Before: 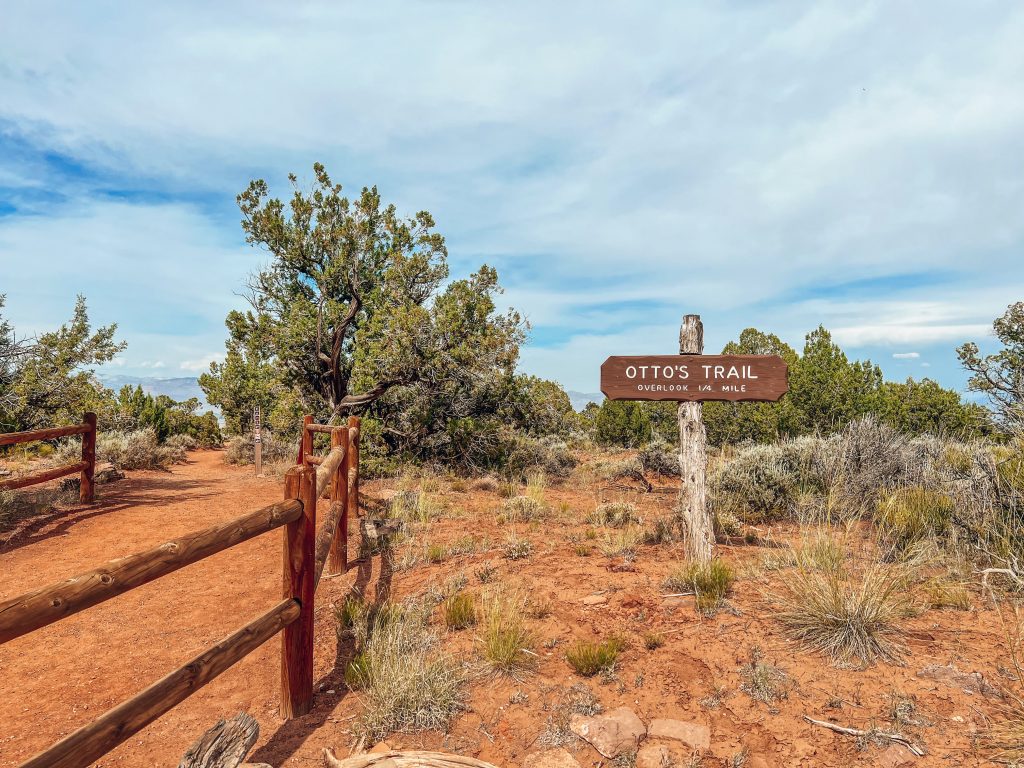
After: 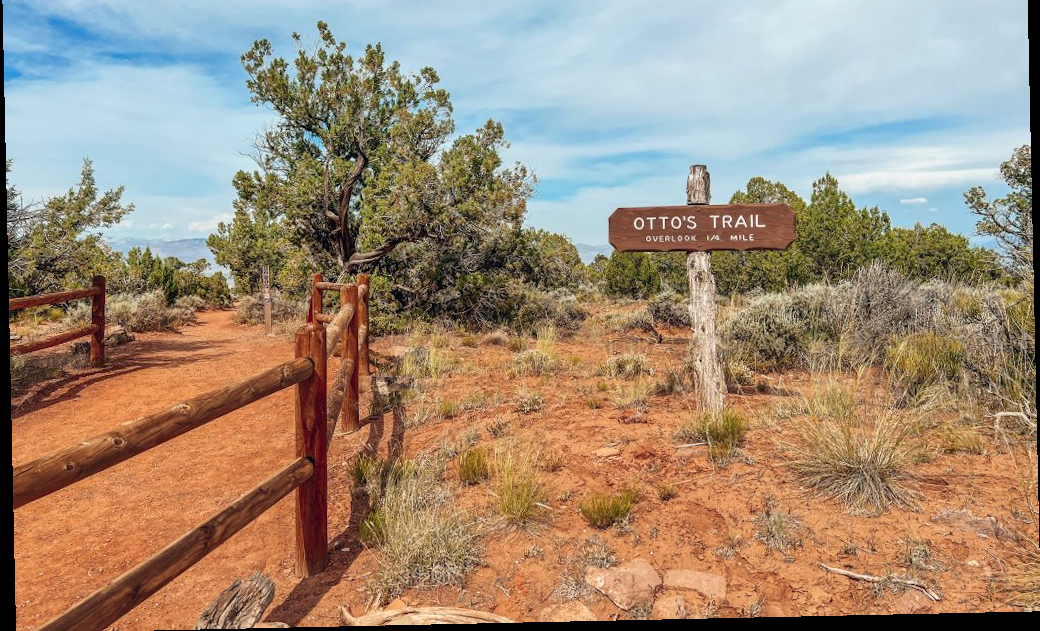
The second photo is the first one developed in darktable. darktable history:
crop and rotate: top 19.998%
rotate and perspective: rotation -1.24°, automatic cropping off
